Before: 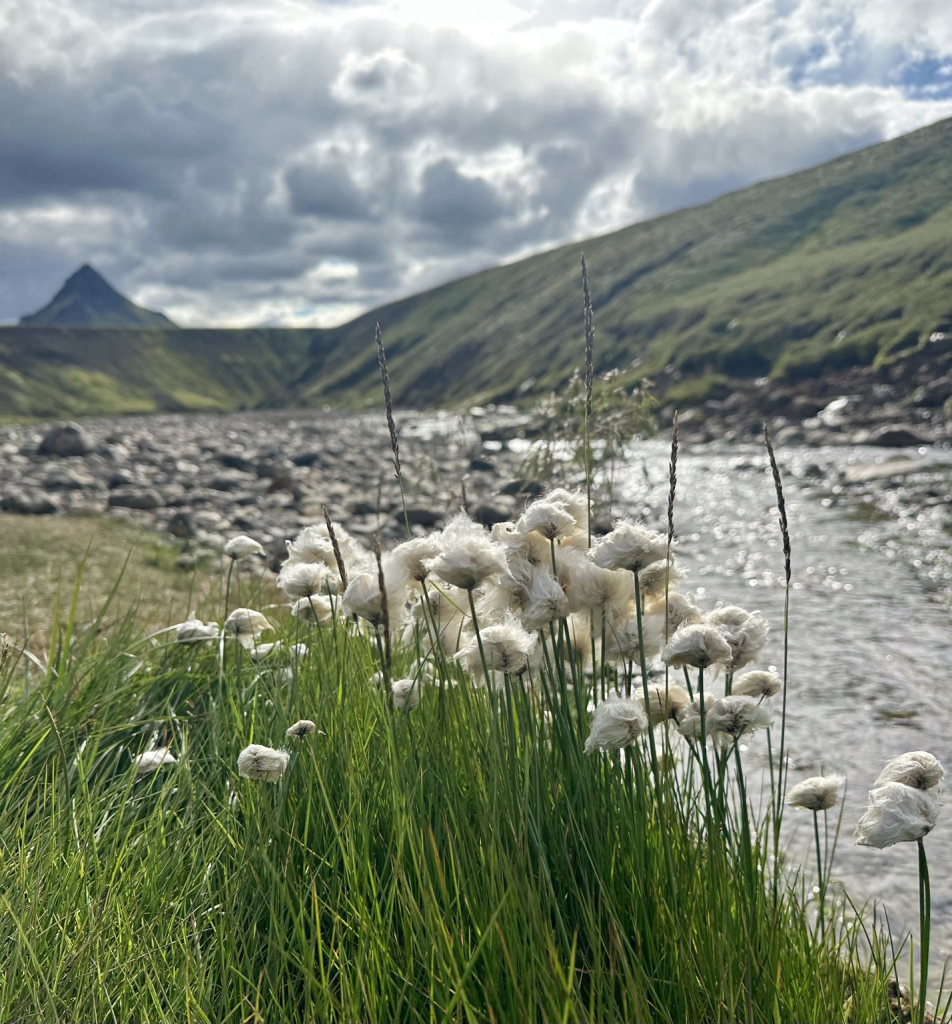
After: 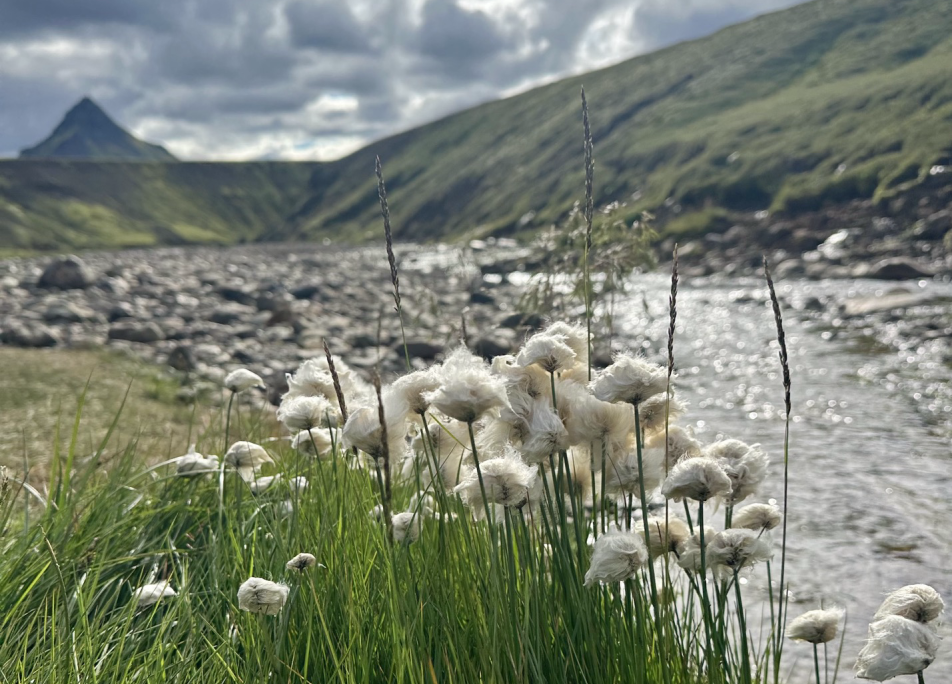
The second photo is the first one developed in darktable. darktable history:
crop: top 16.389%, bottom 16.744%
